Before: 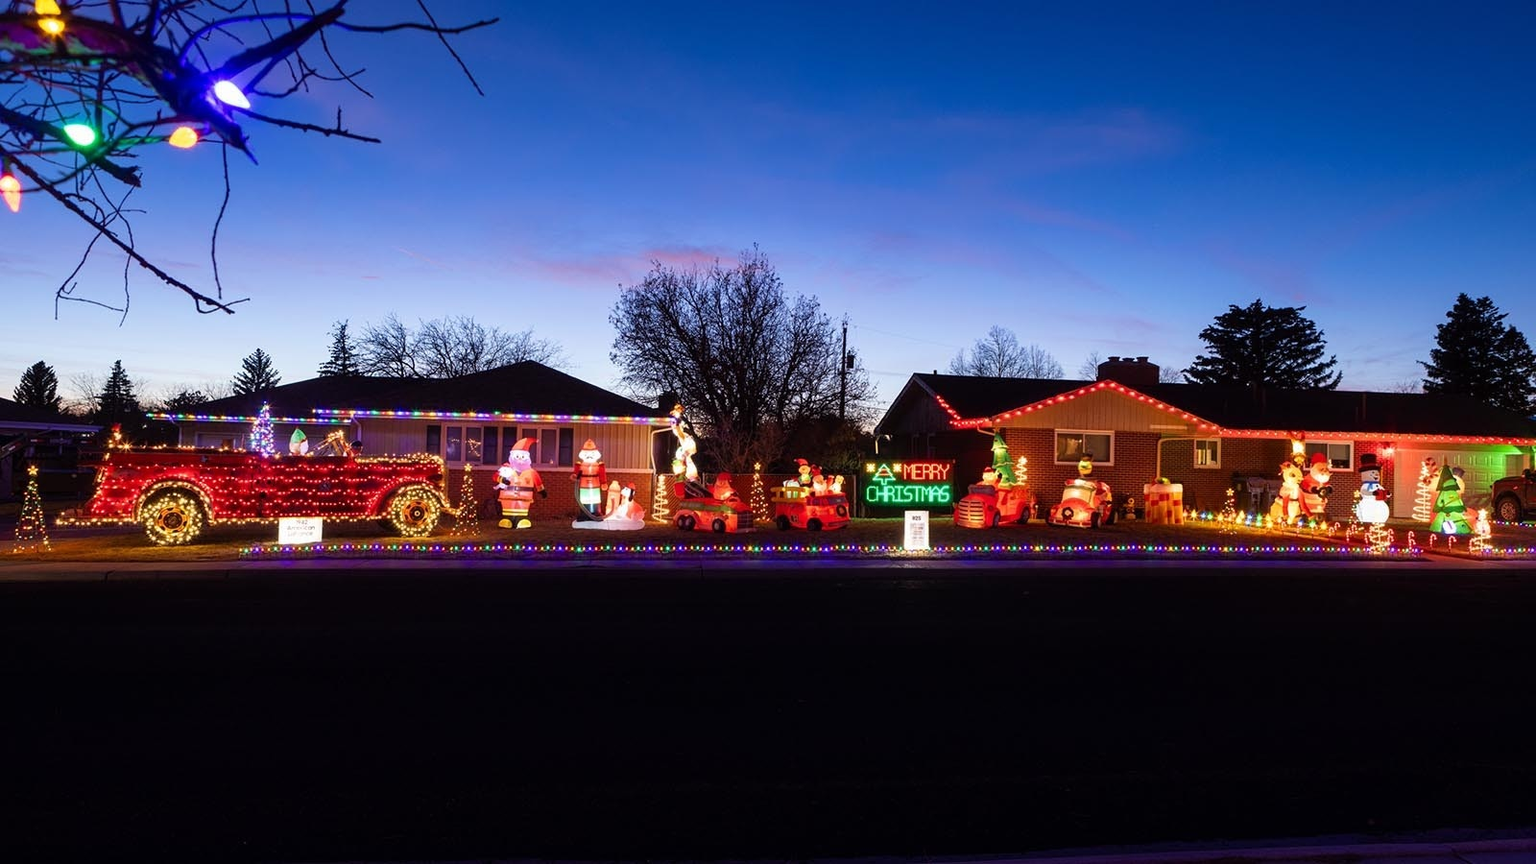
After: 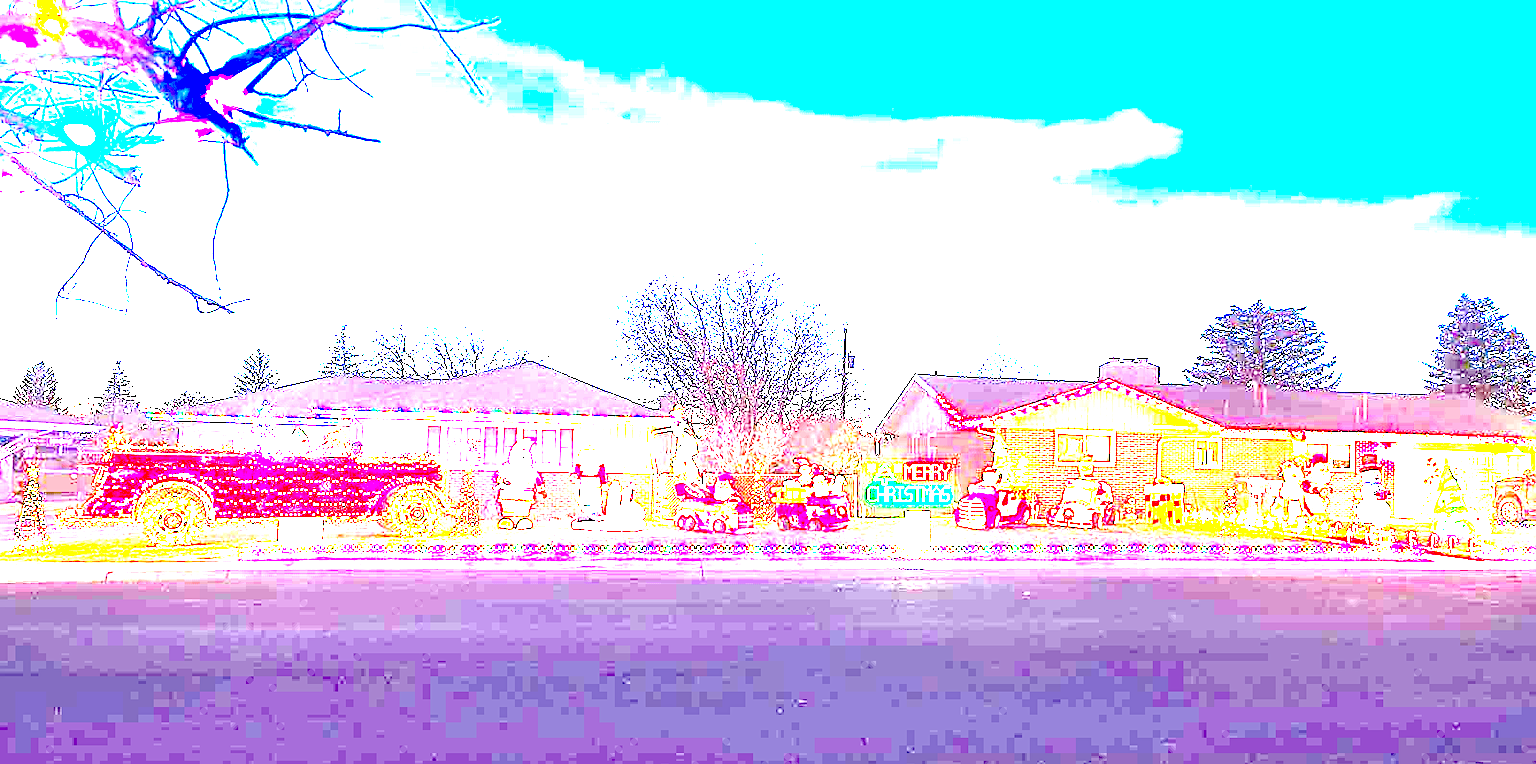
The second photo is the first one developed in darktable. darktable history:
contrast brightness saturation: contrast 0.077, saturation 0.02
crop and rotate: top 0%, bottom 11.535%
exposure: exposure 7.969 EV, compensate highlight preservation false
sharpen: amount 0.217
